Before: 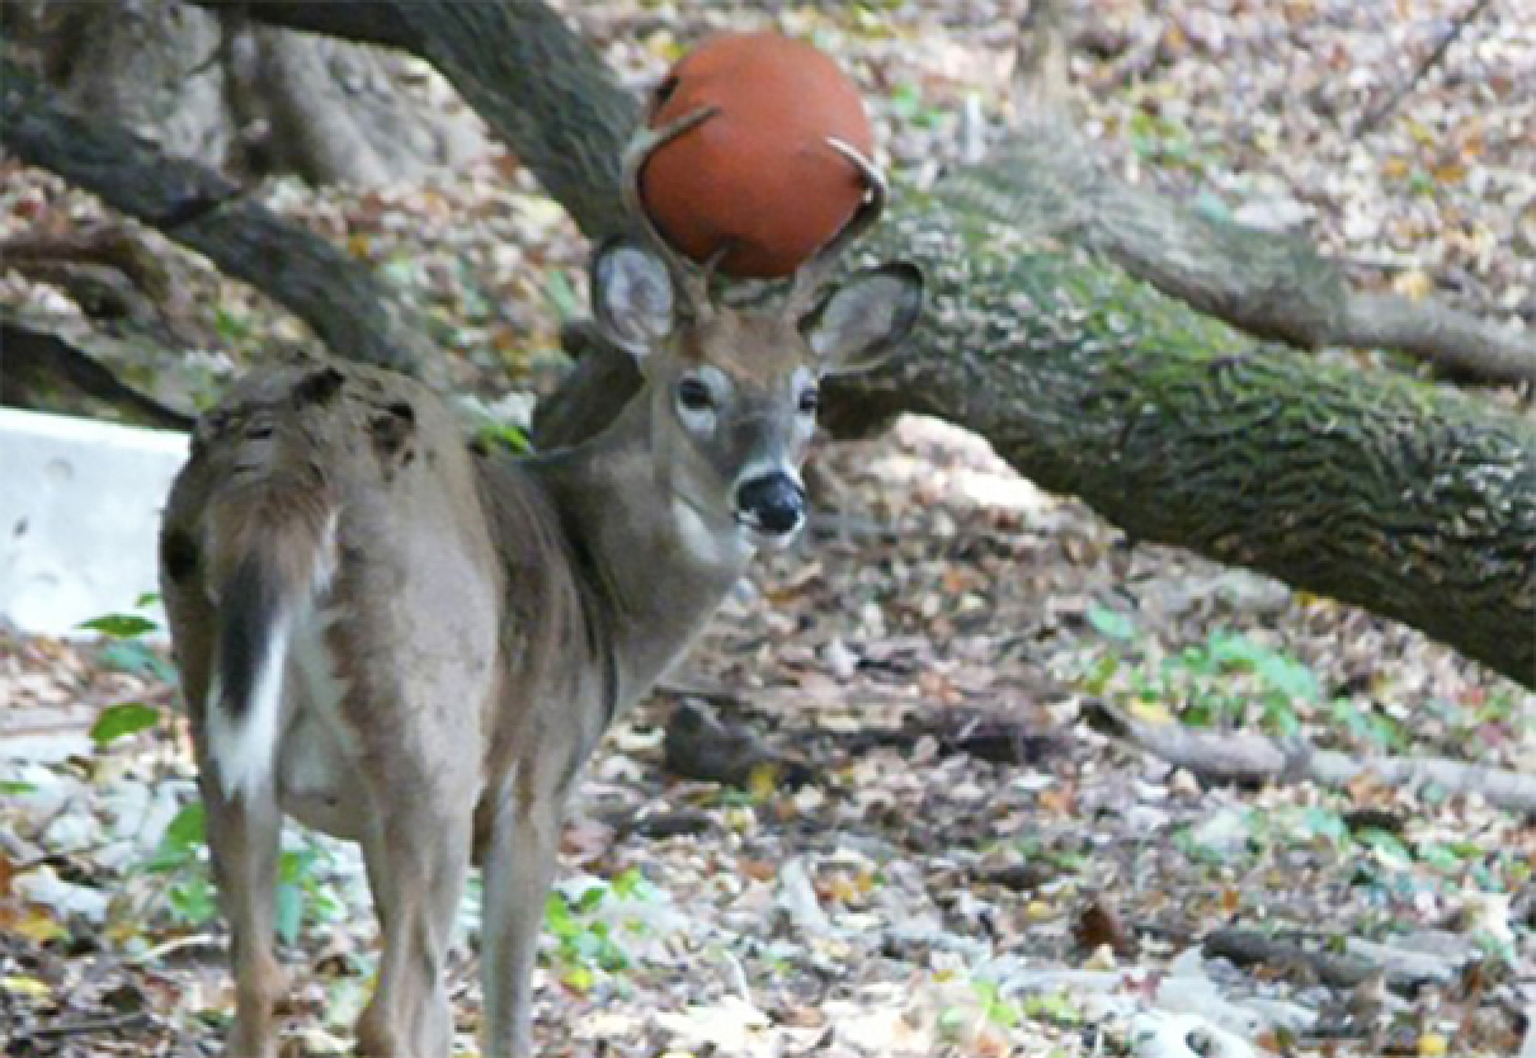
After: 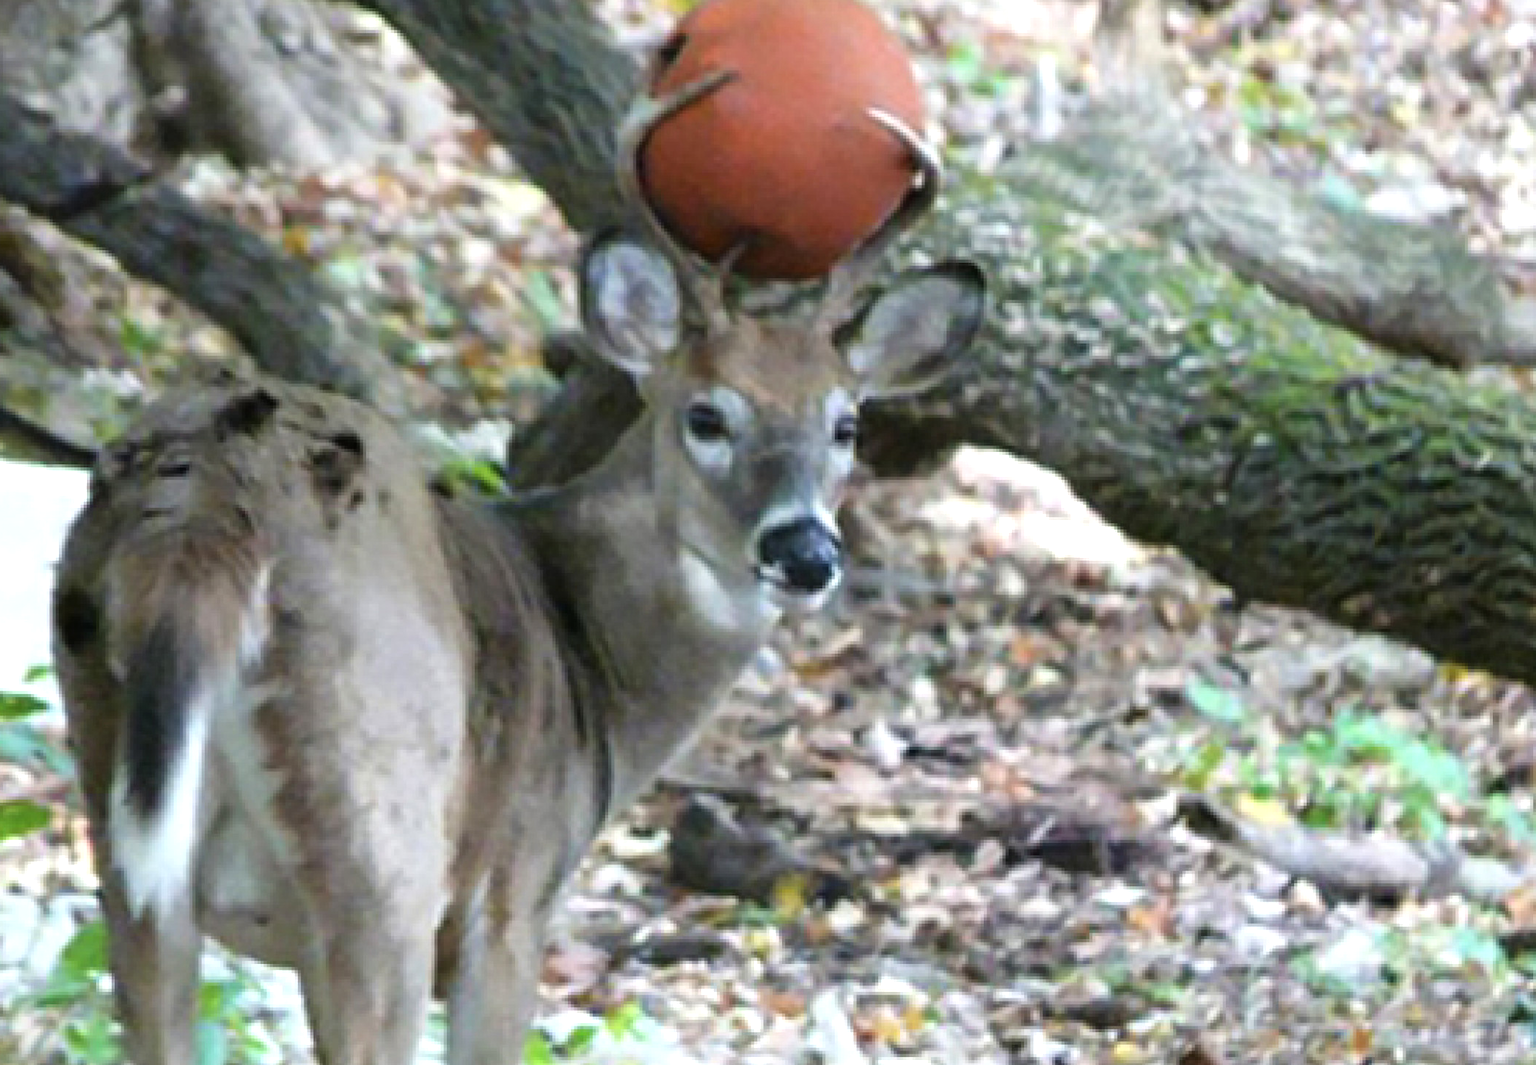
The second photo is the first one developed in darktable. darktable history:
crop and rotate: left 7.638%, top 4.66%, right 10.552%, bottom 12.978%
tone equalizer: -8 EV -0.39 EV, -7 EV -0.381 EV, -6 EV -0.323 EV, -5 EV -0.236 EV, -3 EV 0.196 EV, -2 EV 0.304 EV, -1 EV 0.394 EV, +0 EV 0.432 EV
